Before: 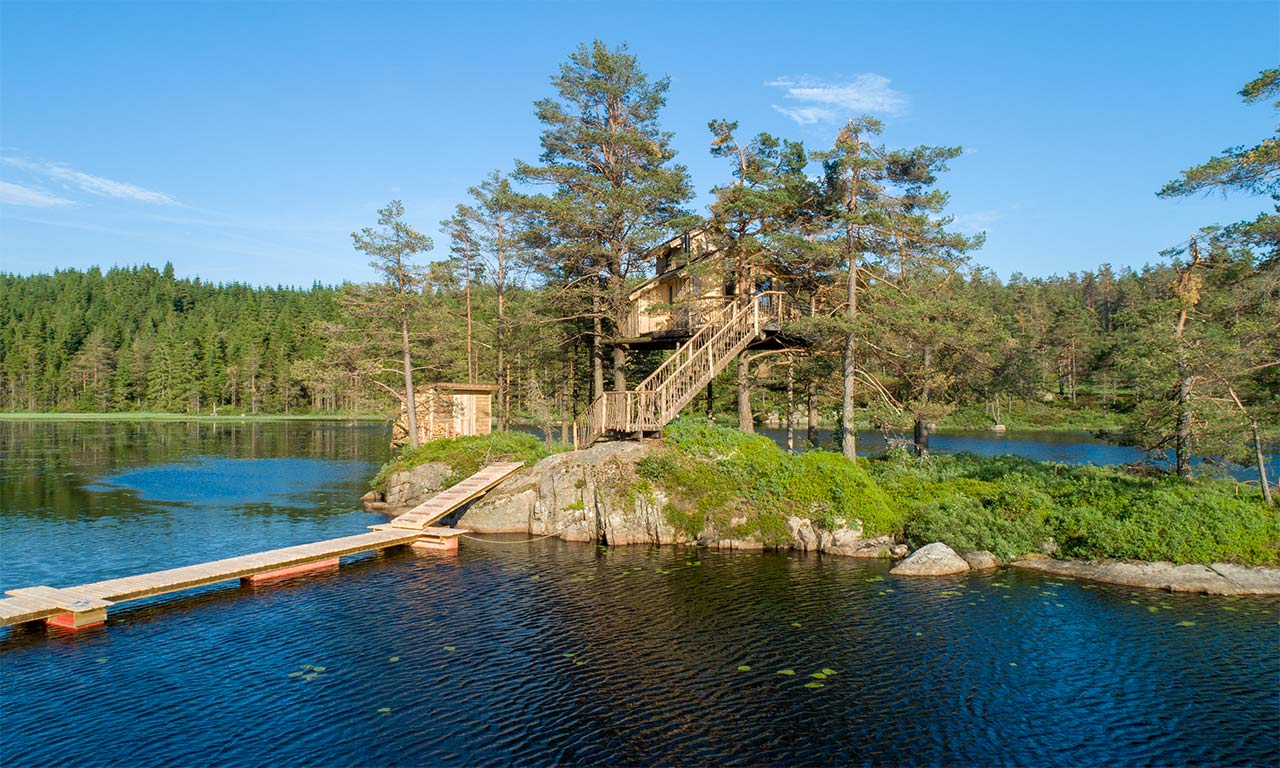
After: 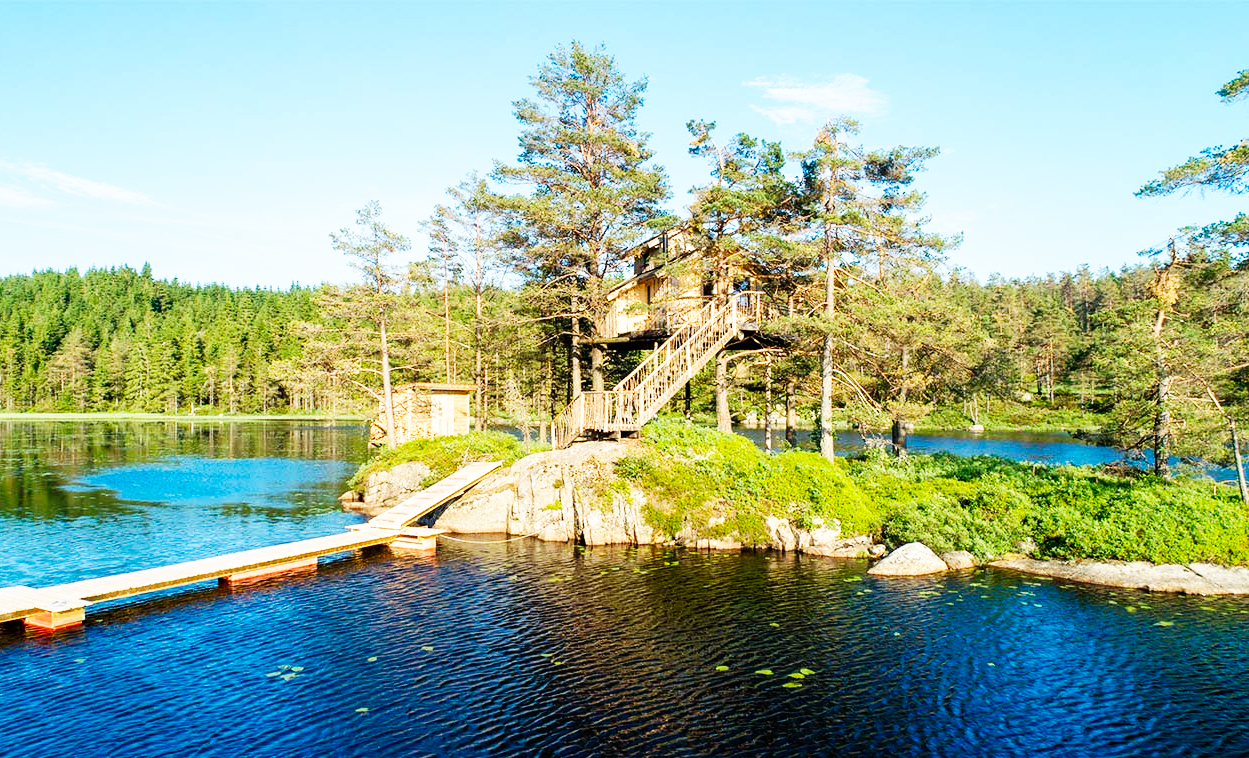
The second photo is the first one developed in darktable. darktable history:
crop and rotate: left 1.774%, right 0.633%, bottom 1.28%
base curve: curves: ch0 [(0, 0) (0.007, 0.004) (0.027, 0.03) (0.046, 0.07) (0.207, 0.54) (0.442, 0.872) (0.673, 0.972) (1, 1)], preserve colors none
